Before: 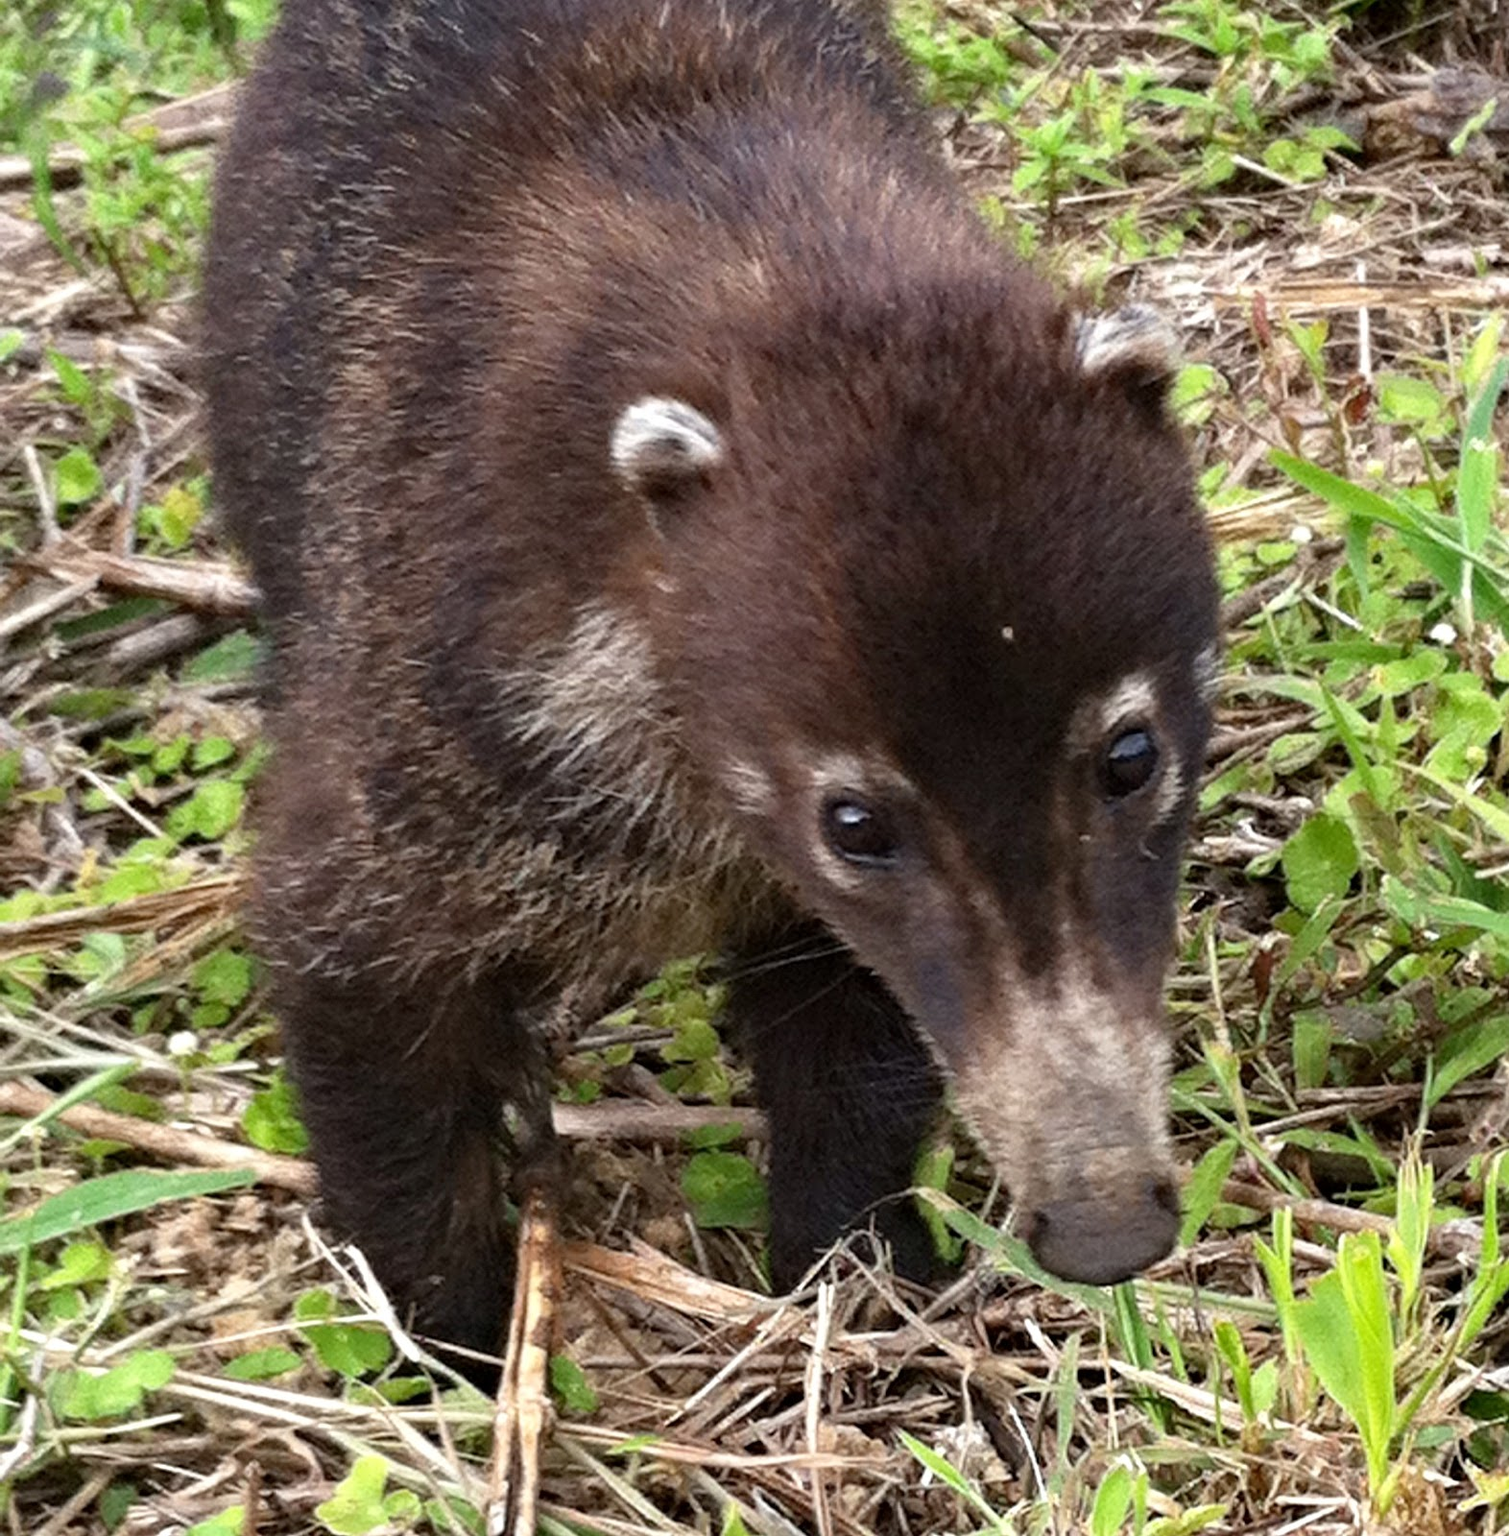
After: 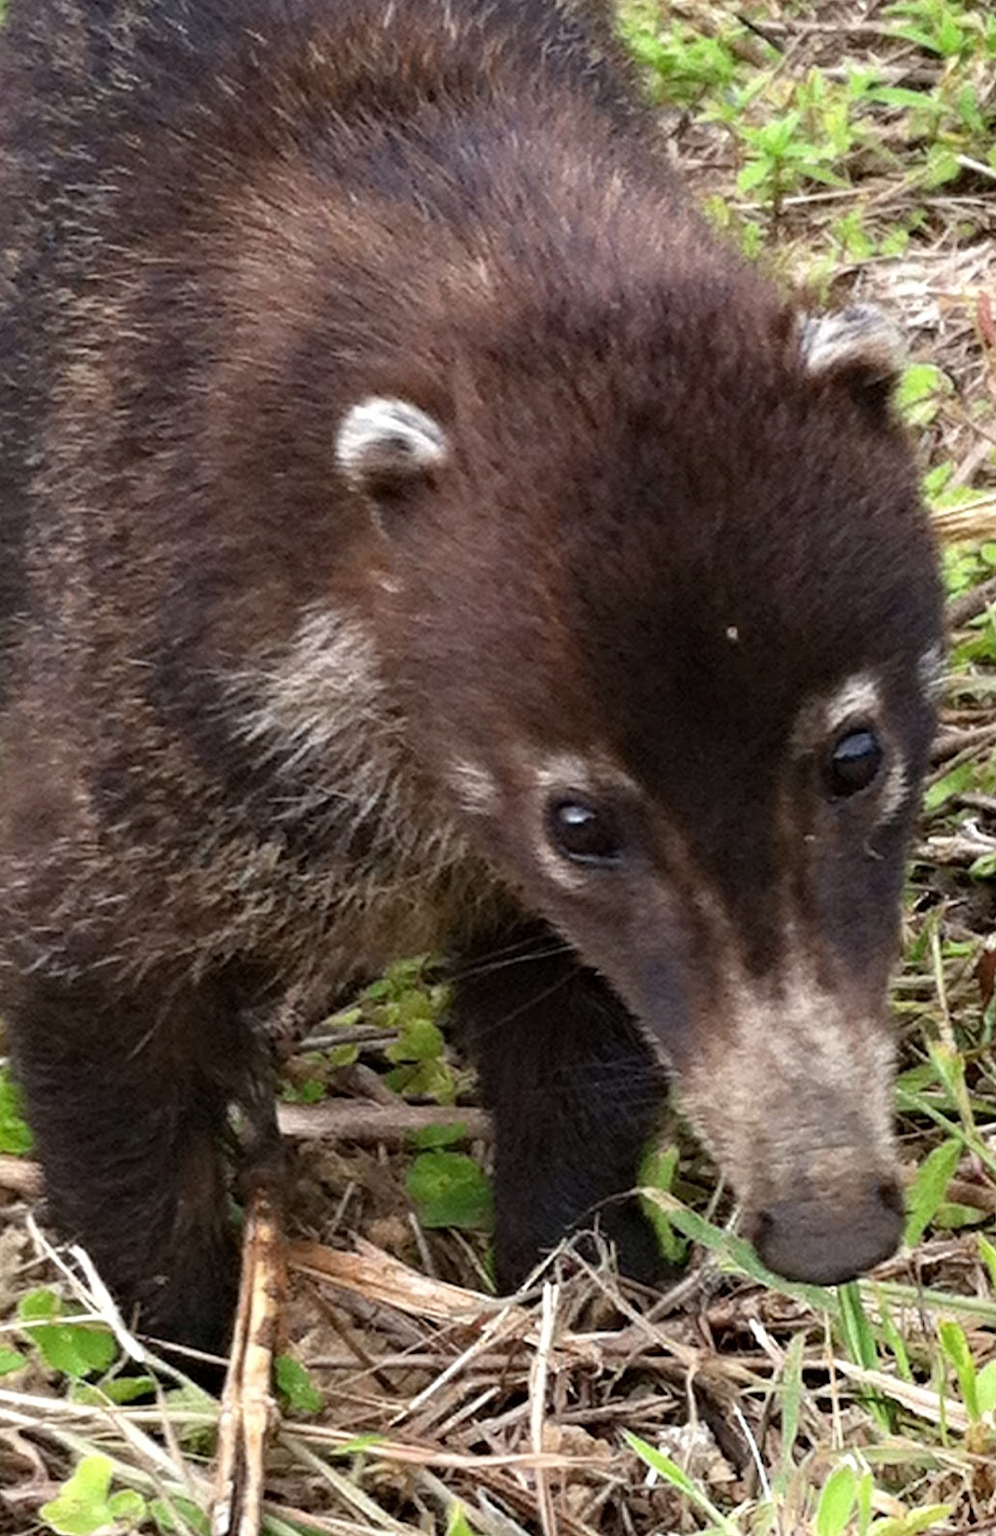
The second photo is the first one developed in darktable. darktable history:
crop and rotate: left 18.285%, right 15.635%
shadows and highlights: shadows -20.8, highlights 98.16, soften with gaussian
